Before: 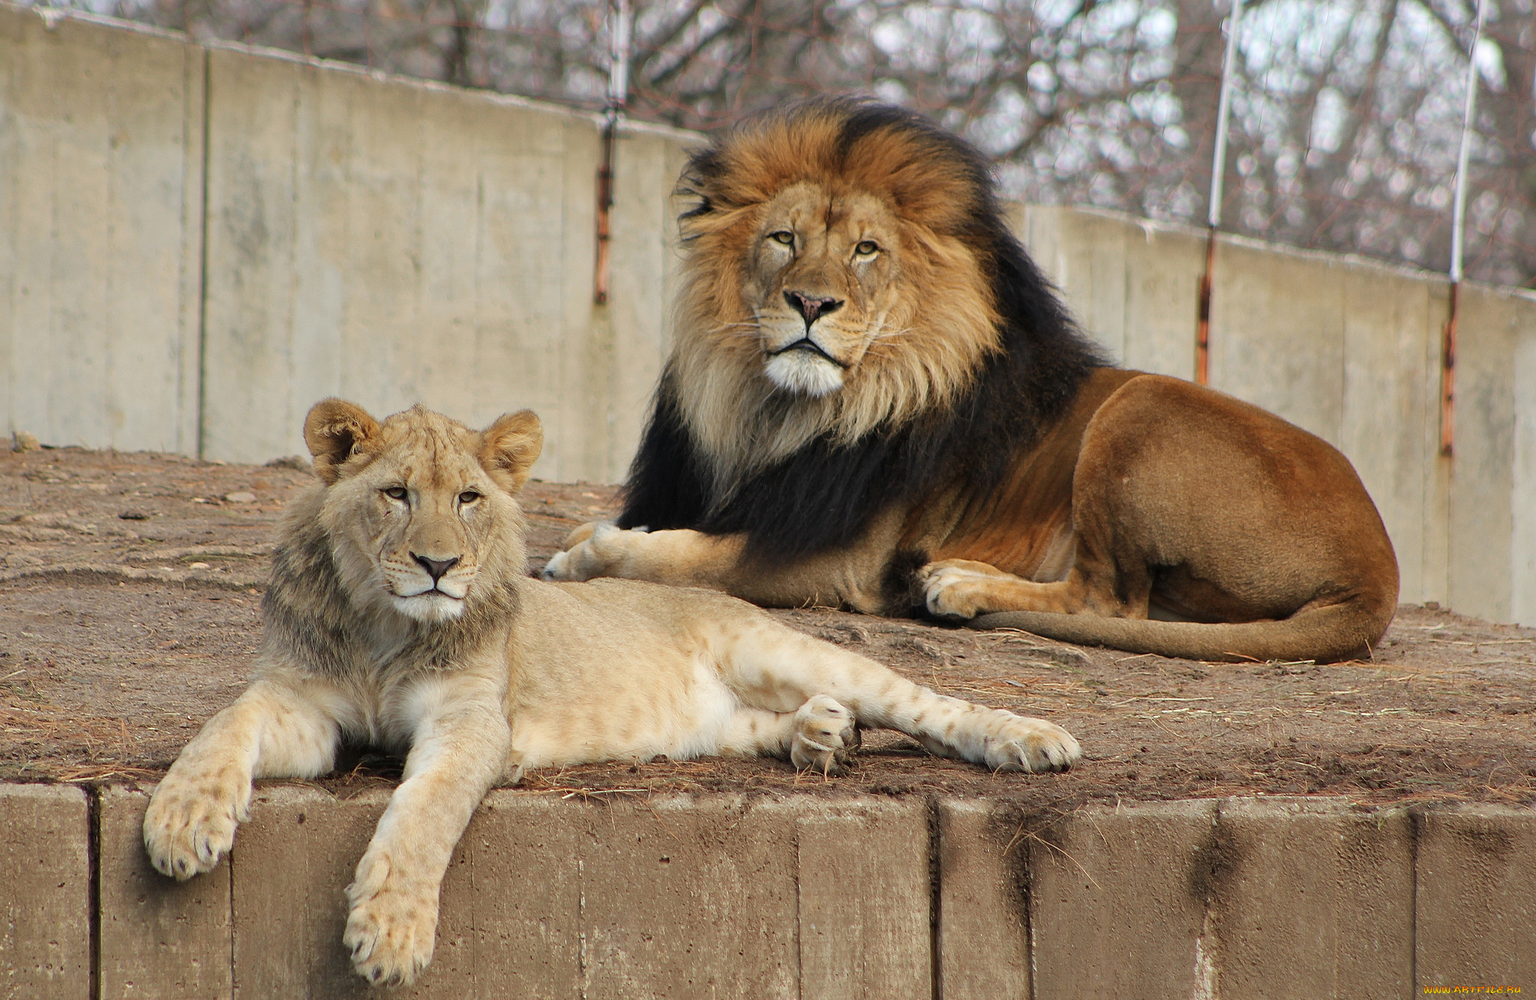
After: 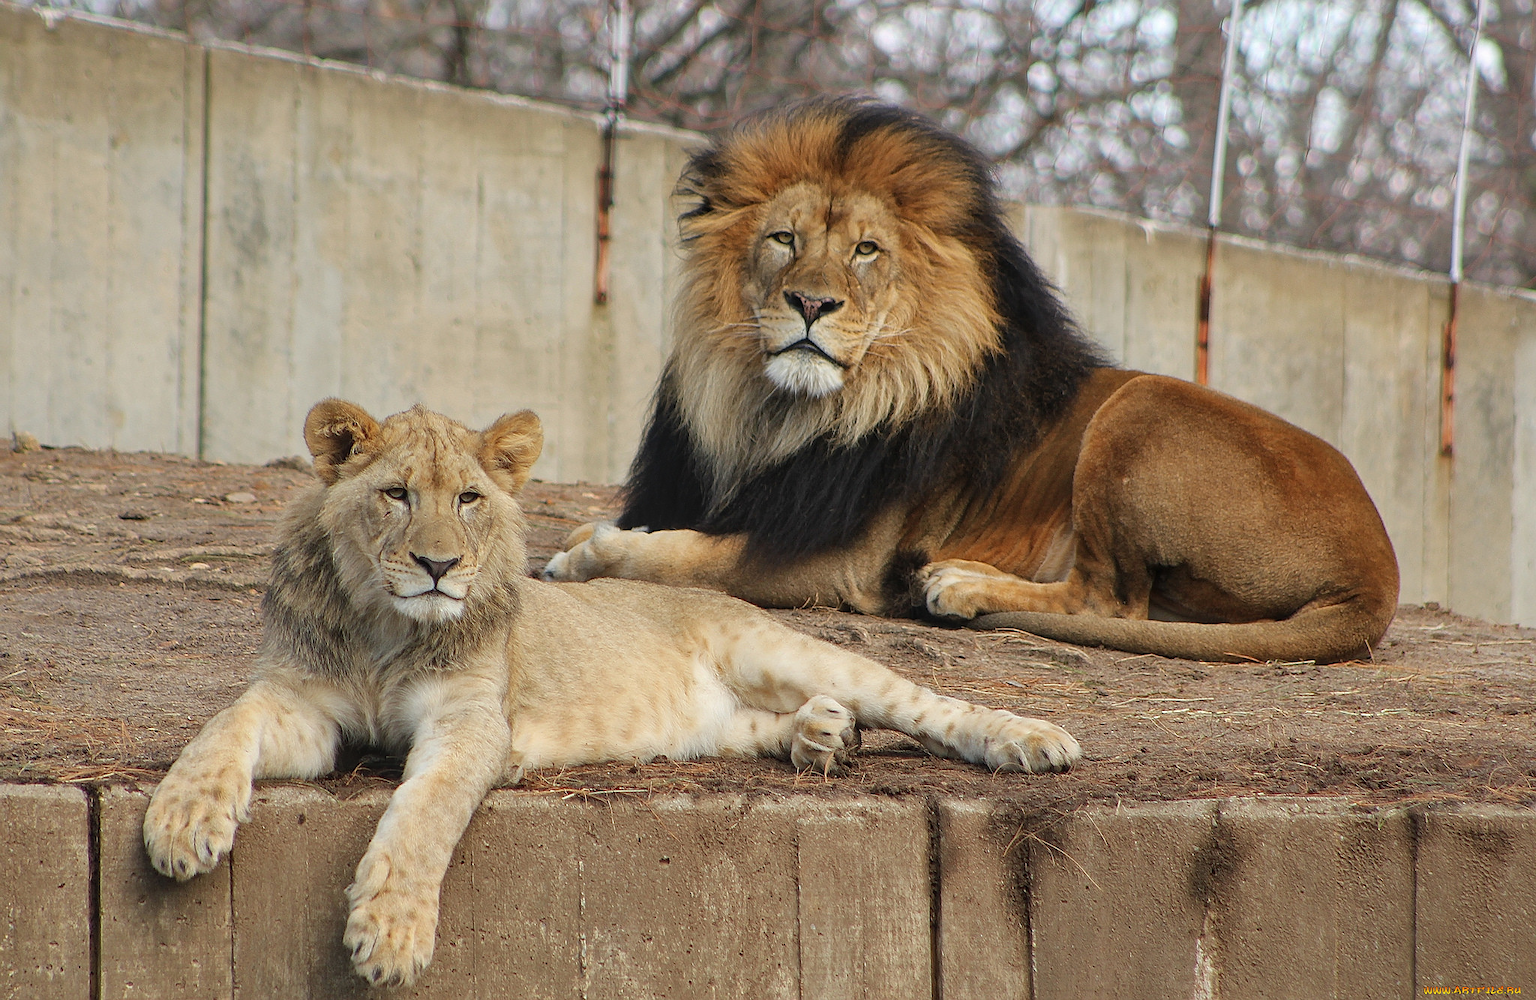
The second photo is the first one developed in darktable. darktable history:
sharpen: radius 1
local contrast: detail 110%
